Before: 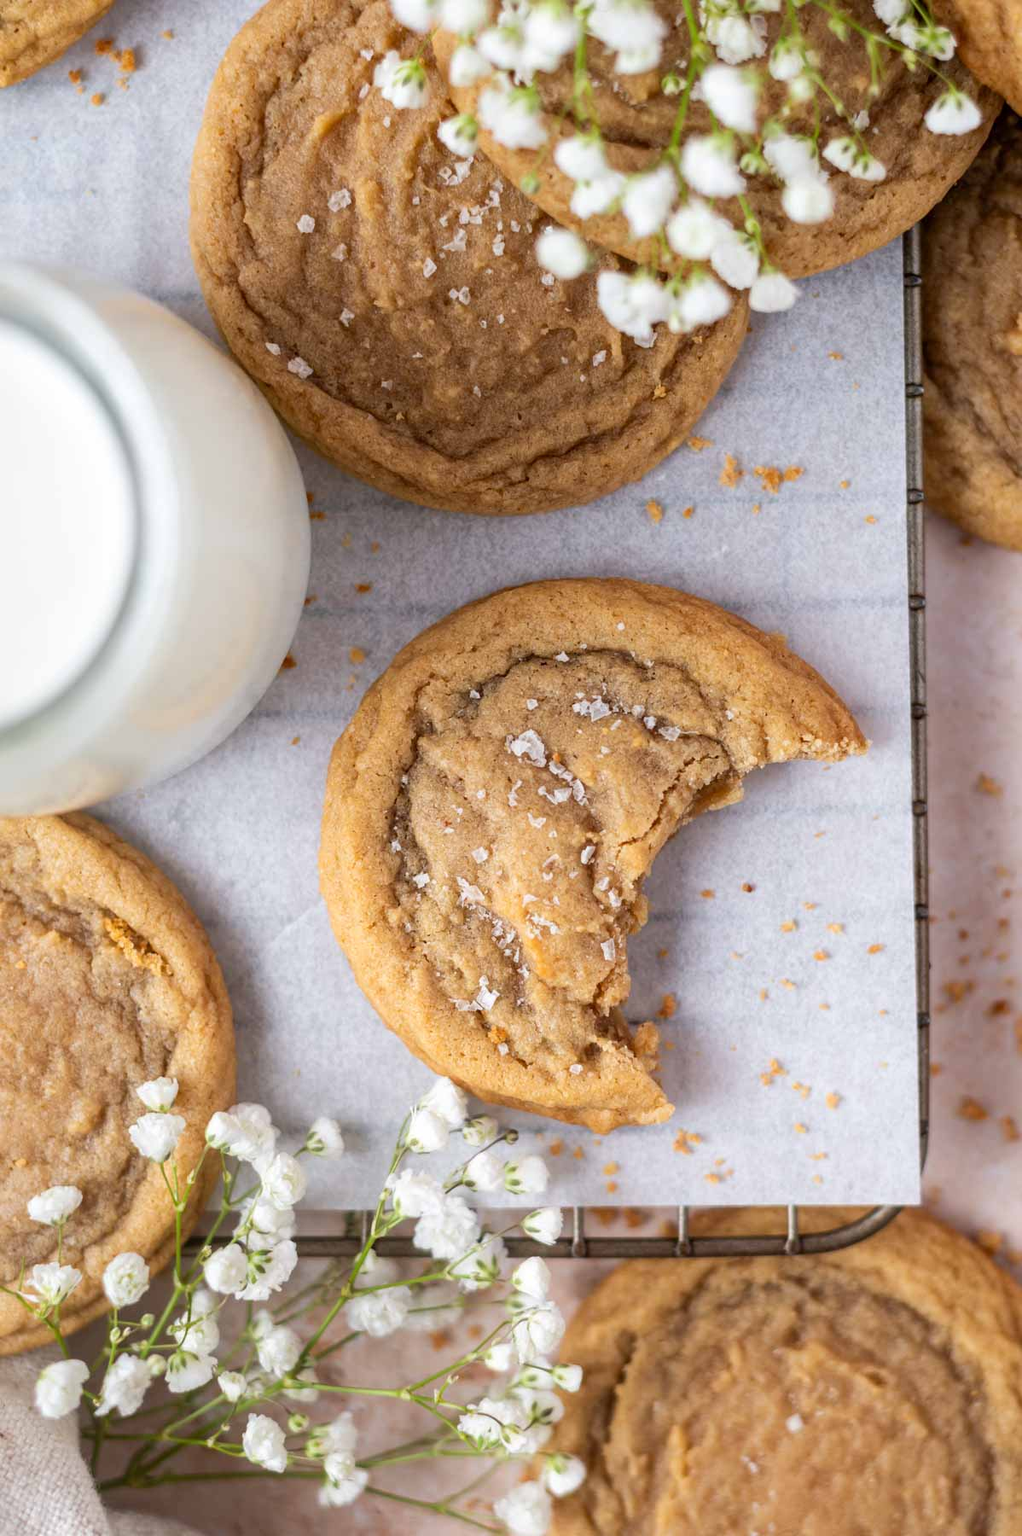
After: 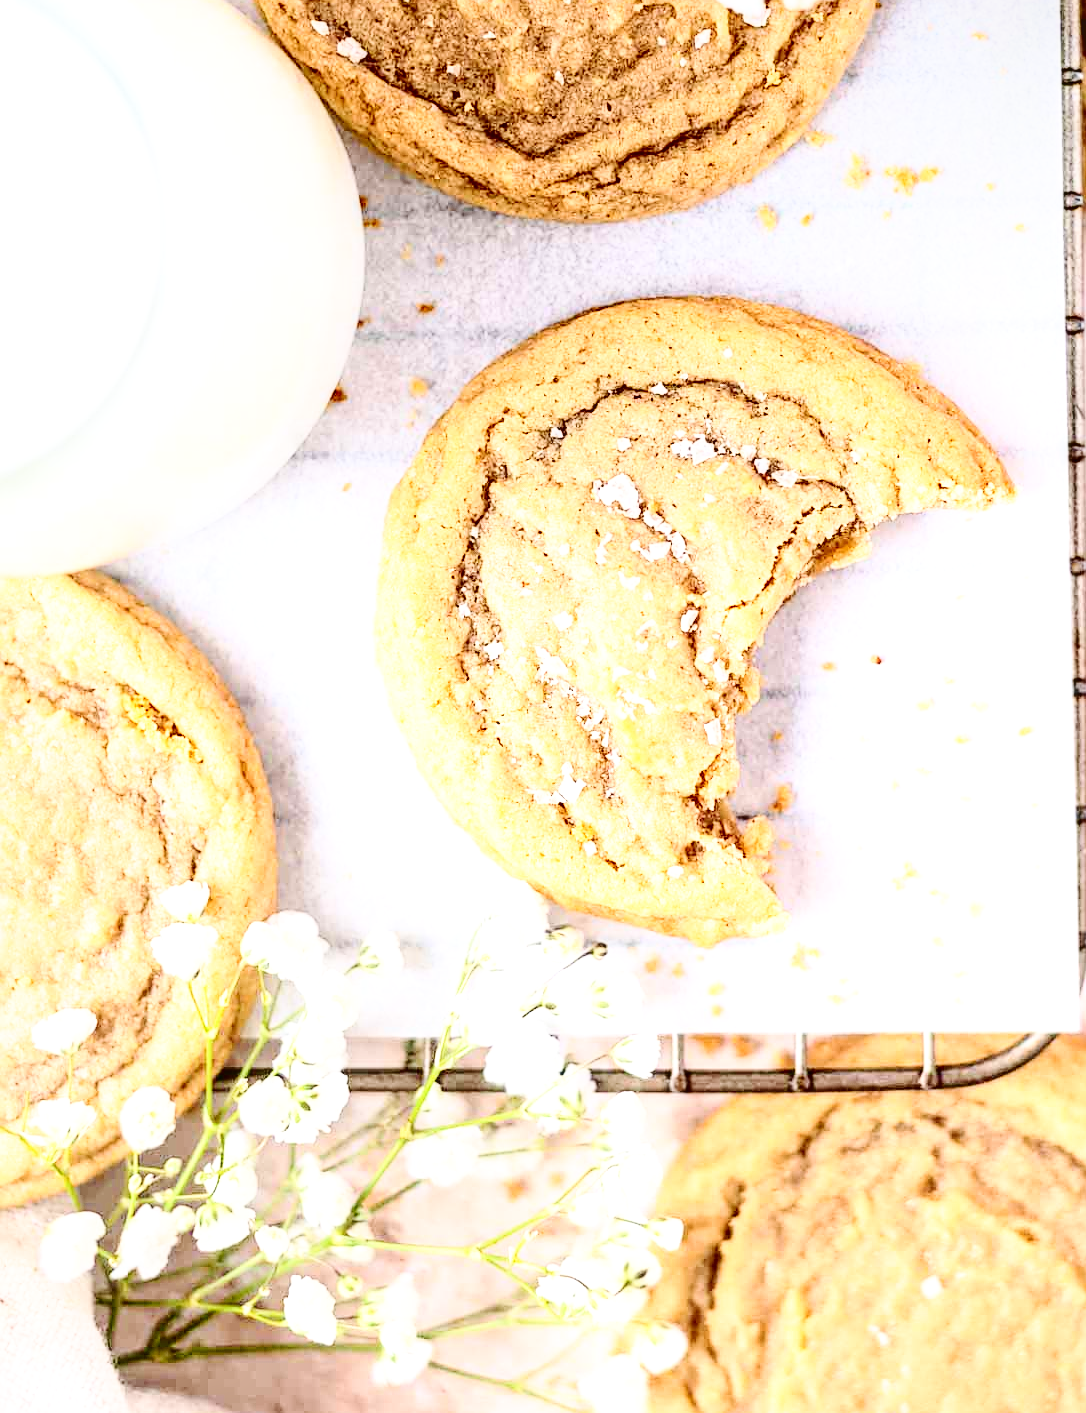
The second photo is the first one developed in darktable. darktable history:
crop: top 21.168%, right 9.336%, bottom 0.287%
tone equalizer: -8 EV 0.218 EV, -7 EV 0.444 EV, -6 EV 0.452 EV, -5 EV 0.21 EV, -3 EV -0.262 EV, -2 EV -0.392 EV, -1 EV -0.399 EV, +0 EV -0.26 EV, smoothing diameter 2.17%, edges refinement/feathering 24.18, mask exposure compensation -1.57 EV, filter diffusion 5
base curve: curves: ch0 [(0, 0) (0.028, 0.03) (0.121, 0.232) (0.46, 0.748) (0.859, 0.968) (1, 1)], preserve colors none
exposure: black level correction 0, exposure 0.896 EV, compensate highlight preservation false
contrast brightness saturation: contrast 0.277
sharpen: amount 0.495
local contrast: on, module defaults
tone curve: curves: ch0 [(0, 0) (0.003, 0.006) (0.011, 0.007) (0.025, 0.009) (0.044, 0.012) (0.069, 0.021) (0.1, 0.036) (0.136, 0.056) (0.177, 0.105) (0.224, 0.165) (0.277, 0.251) (0.335, 0.344) (0.399, 0.439) (0.468, 0.532) (0.543, 0.628) (0.623, 0.718) (0.709, 0.797) (0.801, 0.874) (0.898, 0.943) (1, 1)], color space Lab, independent channels, preserve colors none
